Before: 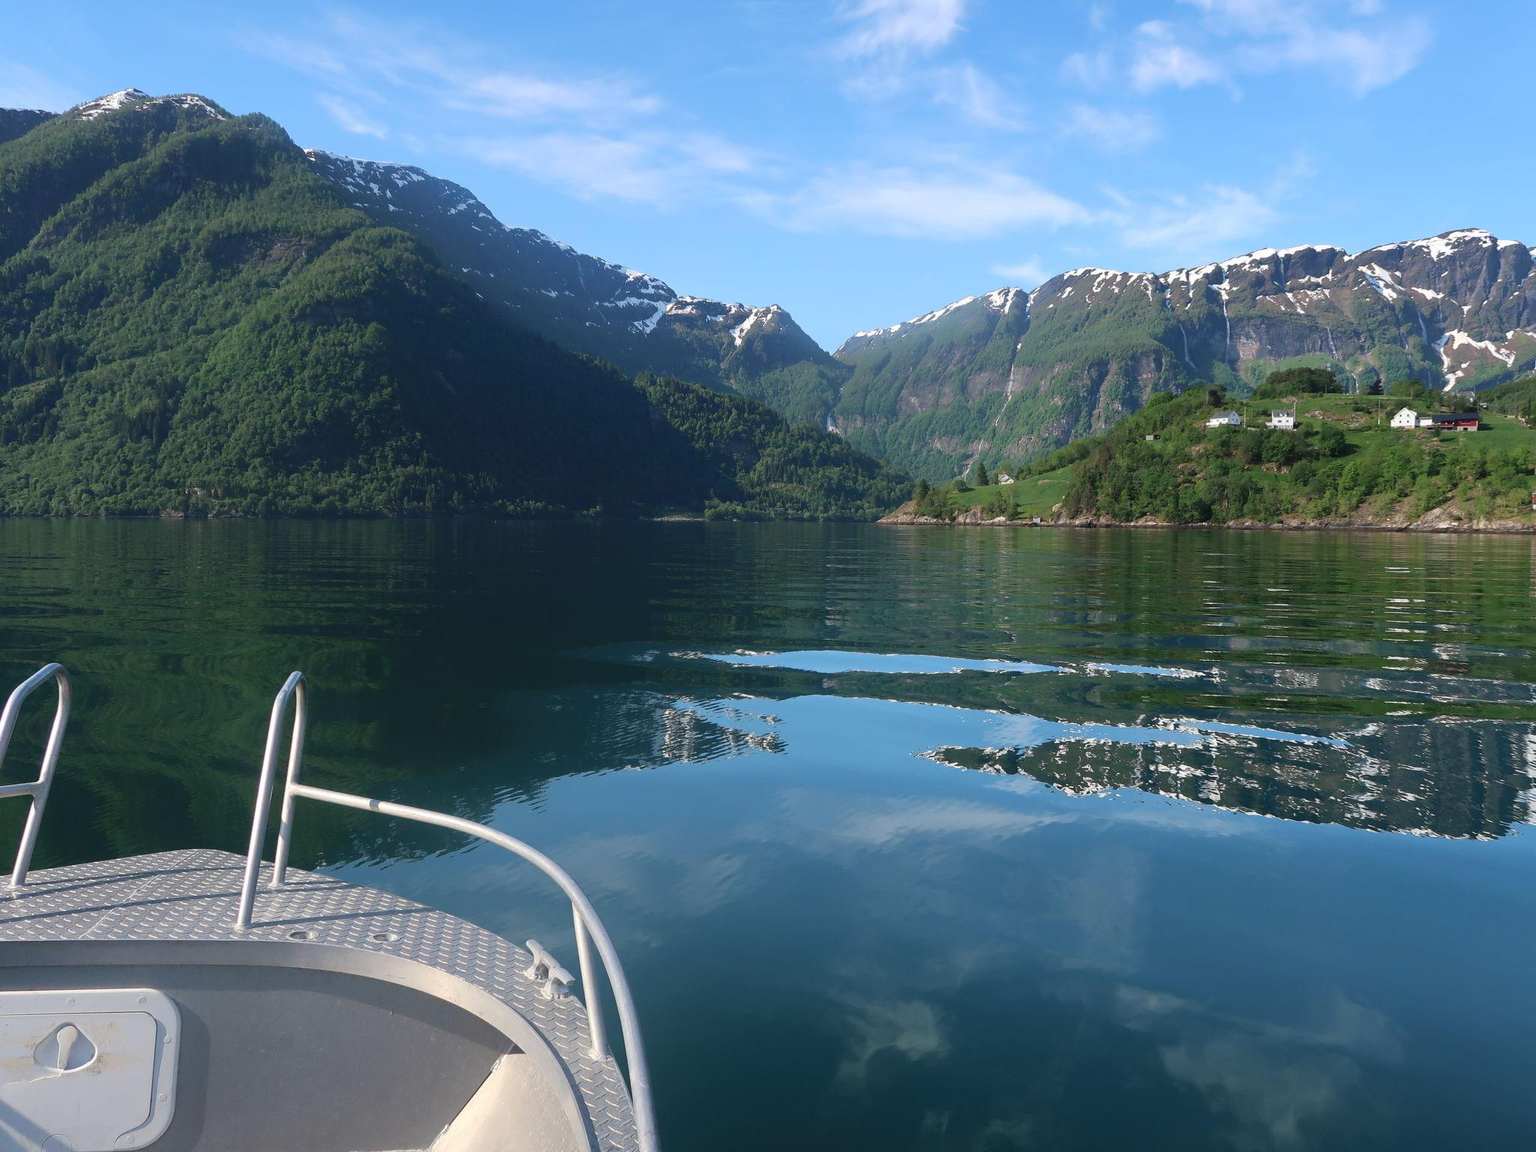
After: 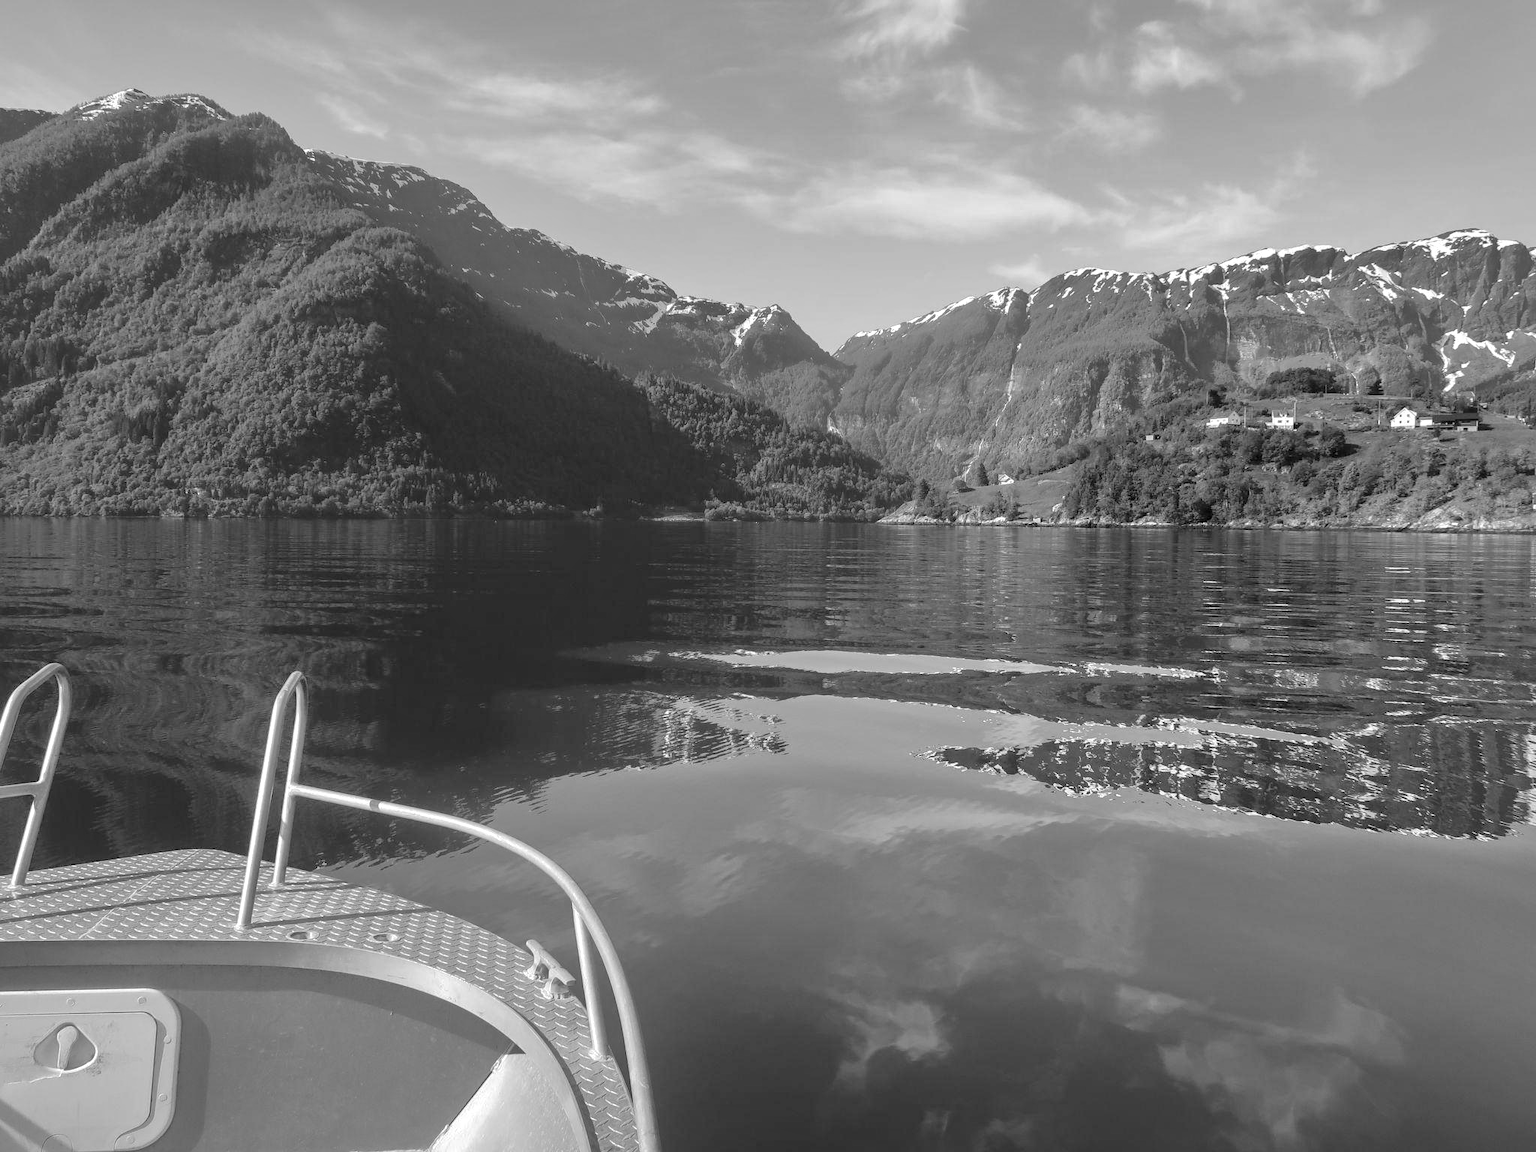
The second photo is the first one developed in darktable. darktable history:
monochrome: on, module defaults
shadows and highlights: on, module defaults
local contrast: on, module defaults
tone equalizer: -8 EV 0.001 EV, -7 EV -0.004 EV, -6 EV 0.009 EV, -5 EV 0.032 EV, -4 EV 0.276 EV, -3 EV 0.644 EV, -2 EV 0.584 EV, -1 EV 0.187 EV, +0 EV 0.024 EV
